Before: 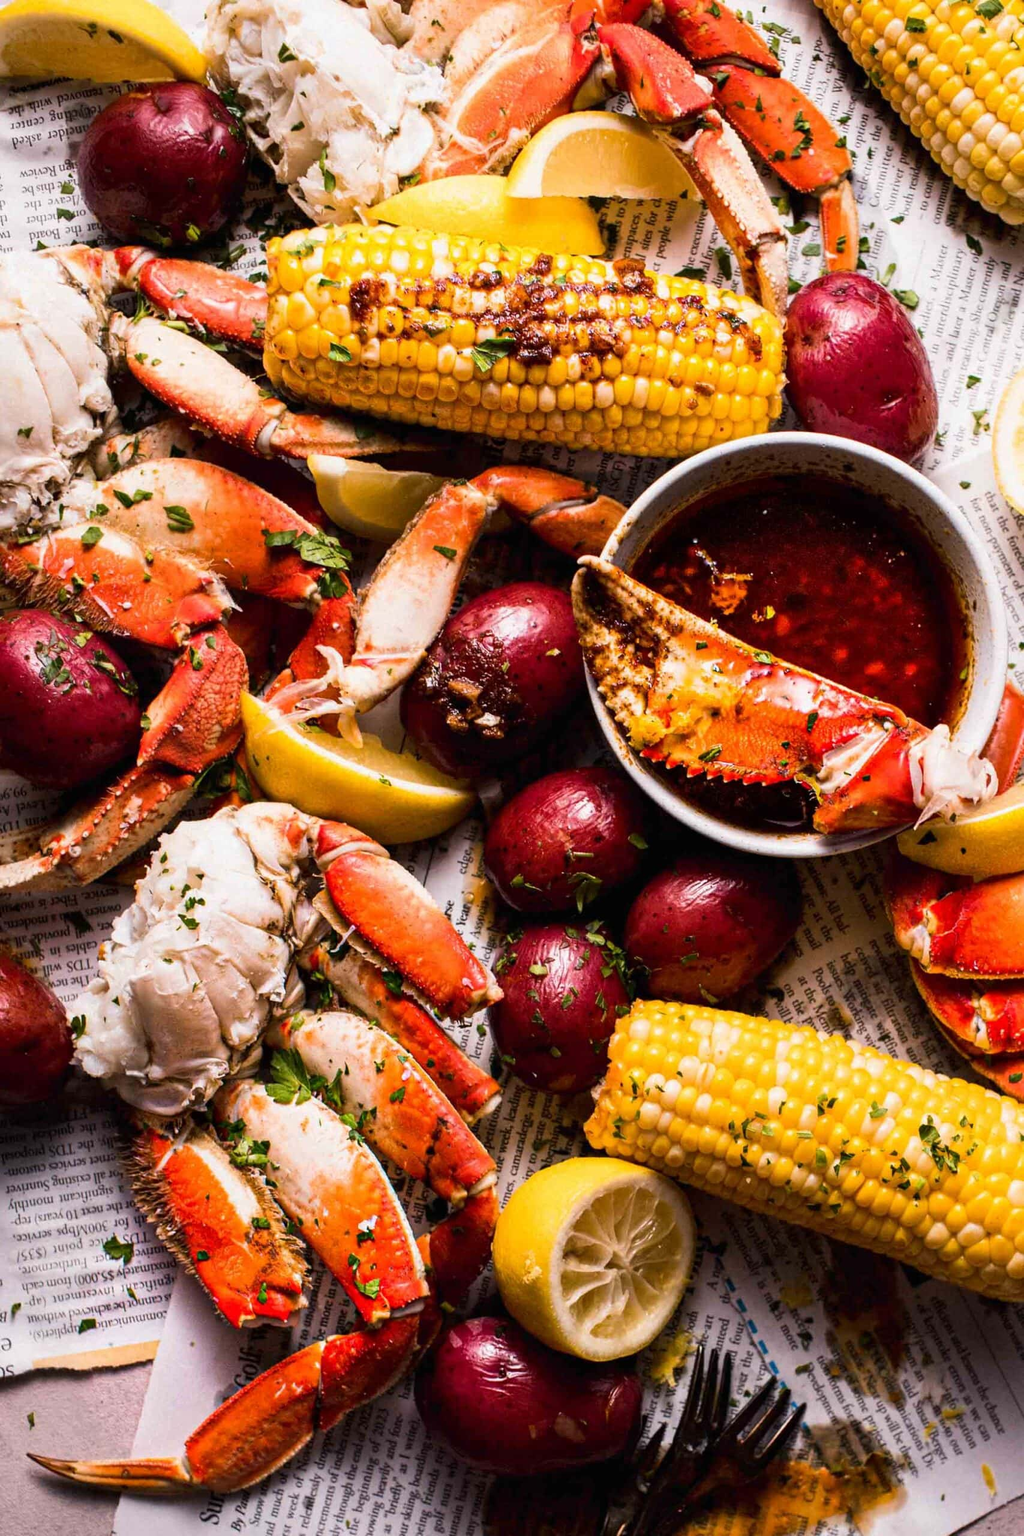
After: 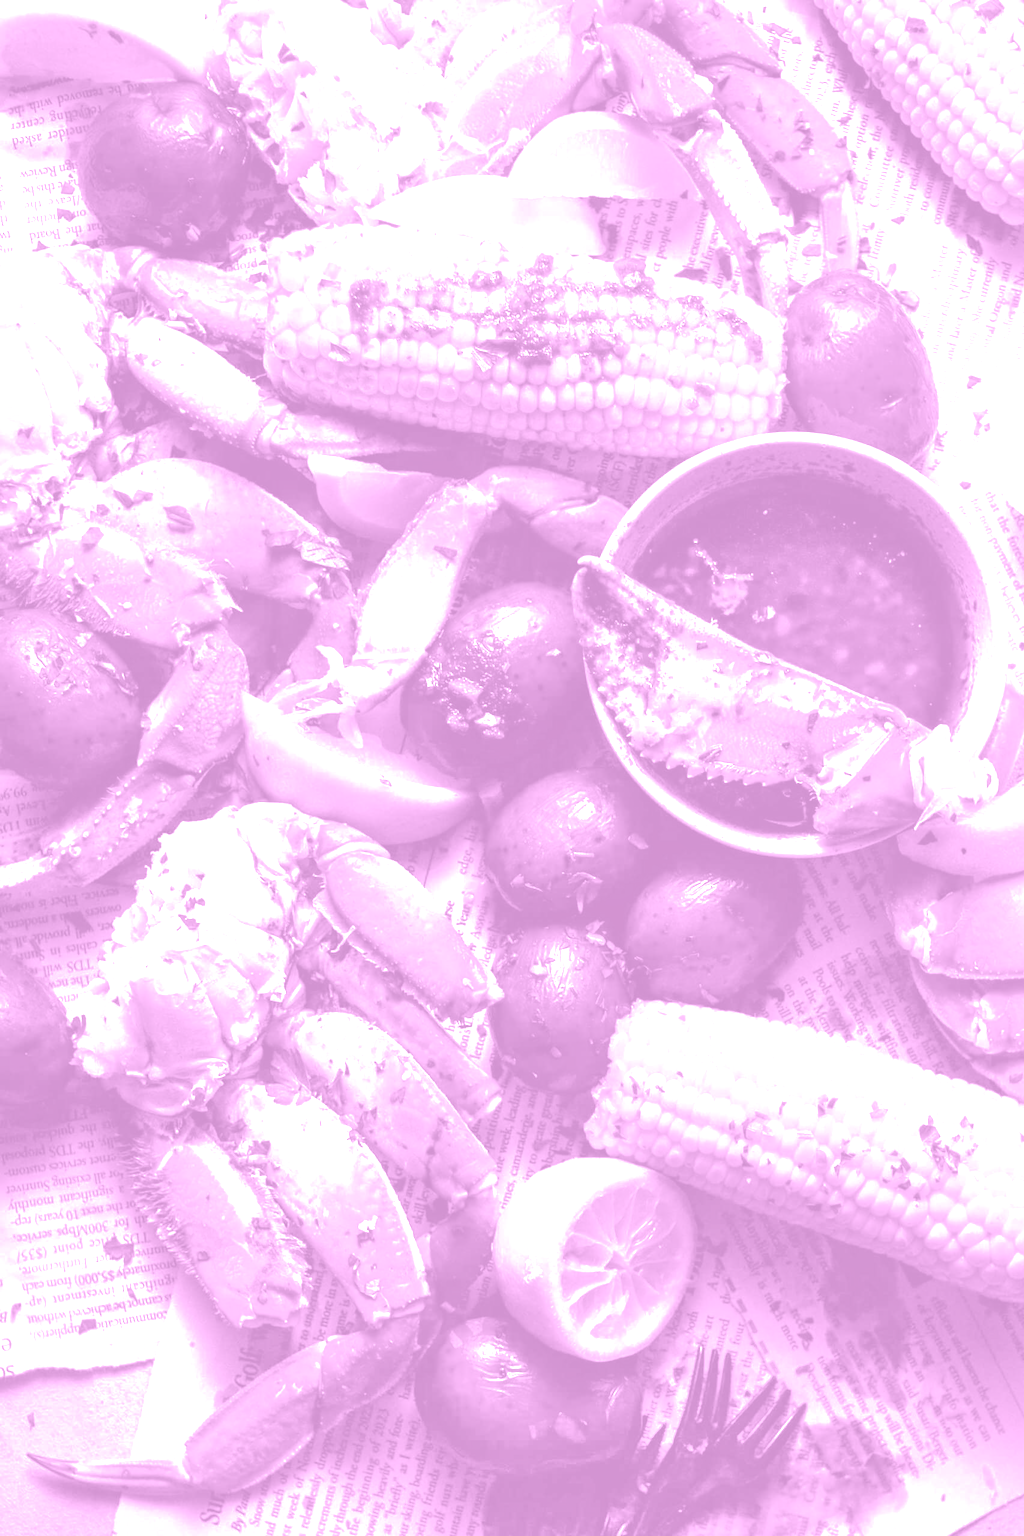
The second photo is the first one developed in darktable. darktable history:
colorize: hue 331.2°, saturation 75%, source mix 30.28%, lightness 70.52%, version 1
shadows and highlights: radius 110.86, shadows 51.09, white point adjustment 9.16, highlights -4.17, highlights color adjustment 32.2%, soften with gaussian
exposure: black level correction 0, exposure 1.1 EV, compensate exposure bias true, compensate highlight preservation false
contrast brightness saturation: saturation -0.05
base curve: curves: ch0 [(0, 0) (0.826, 0.587) (1, 1)]
rotate and perspective: crop left 0, crop top 0
